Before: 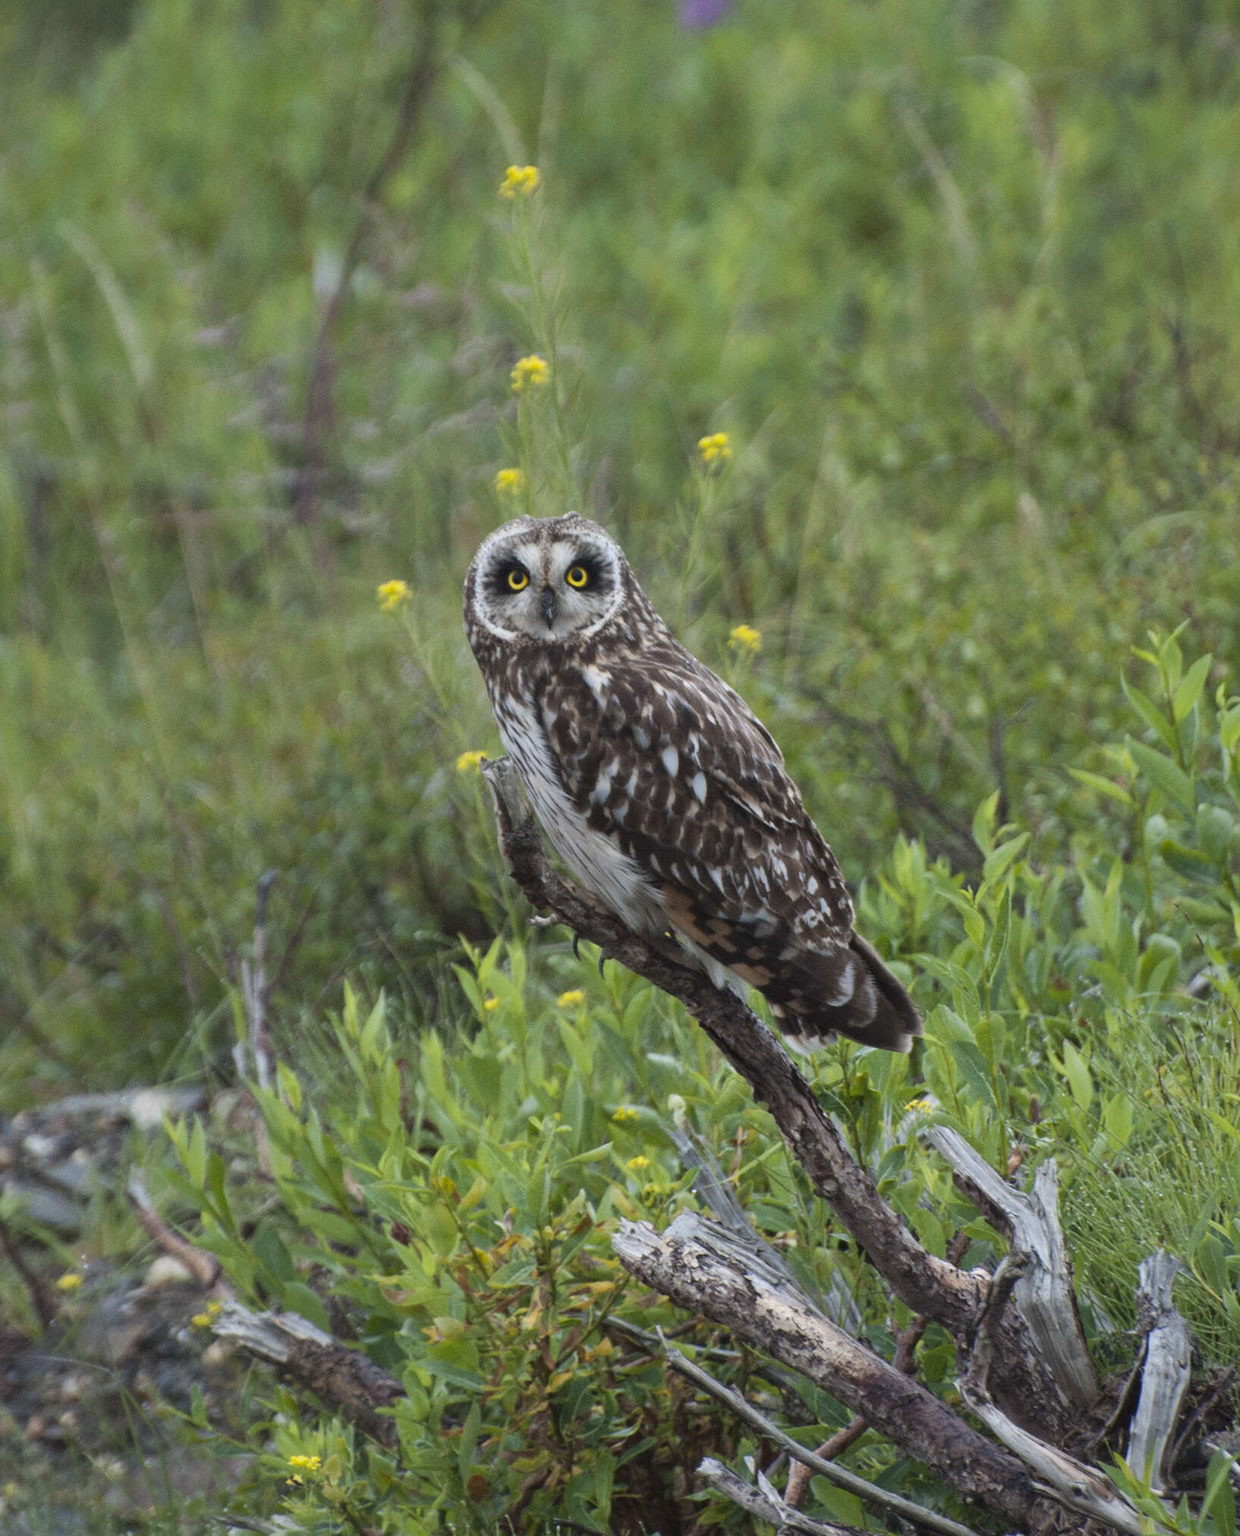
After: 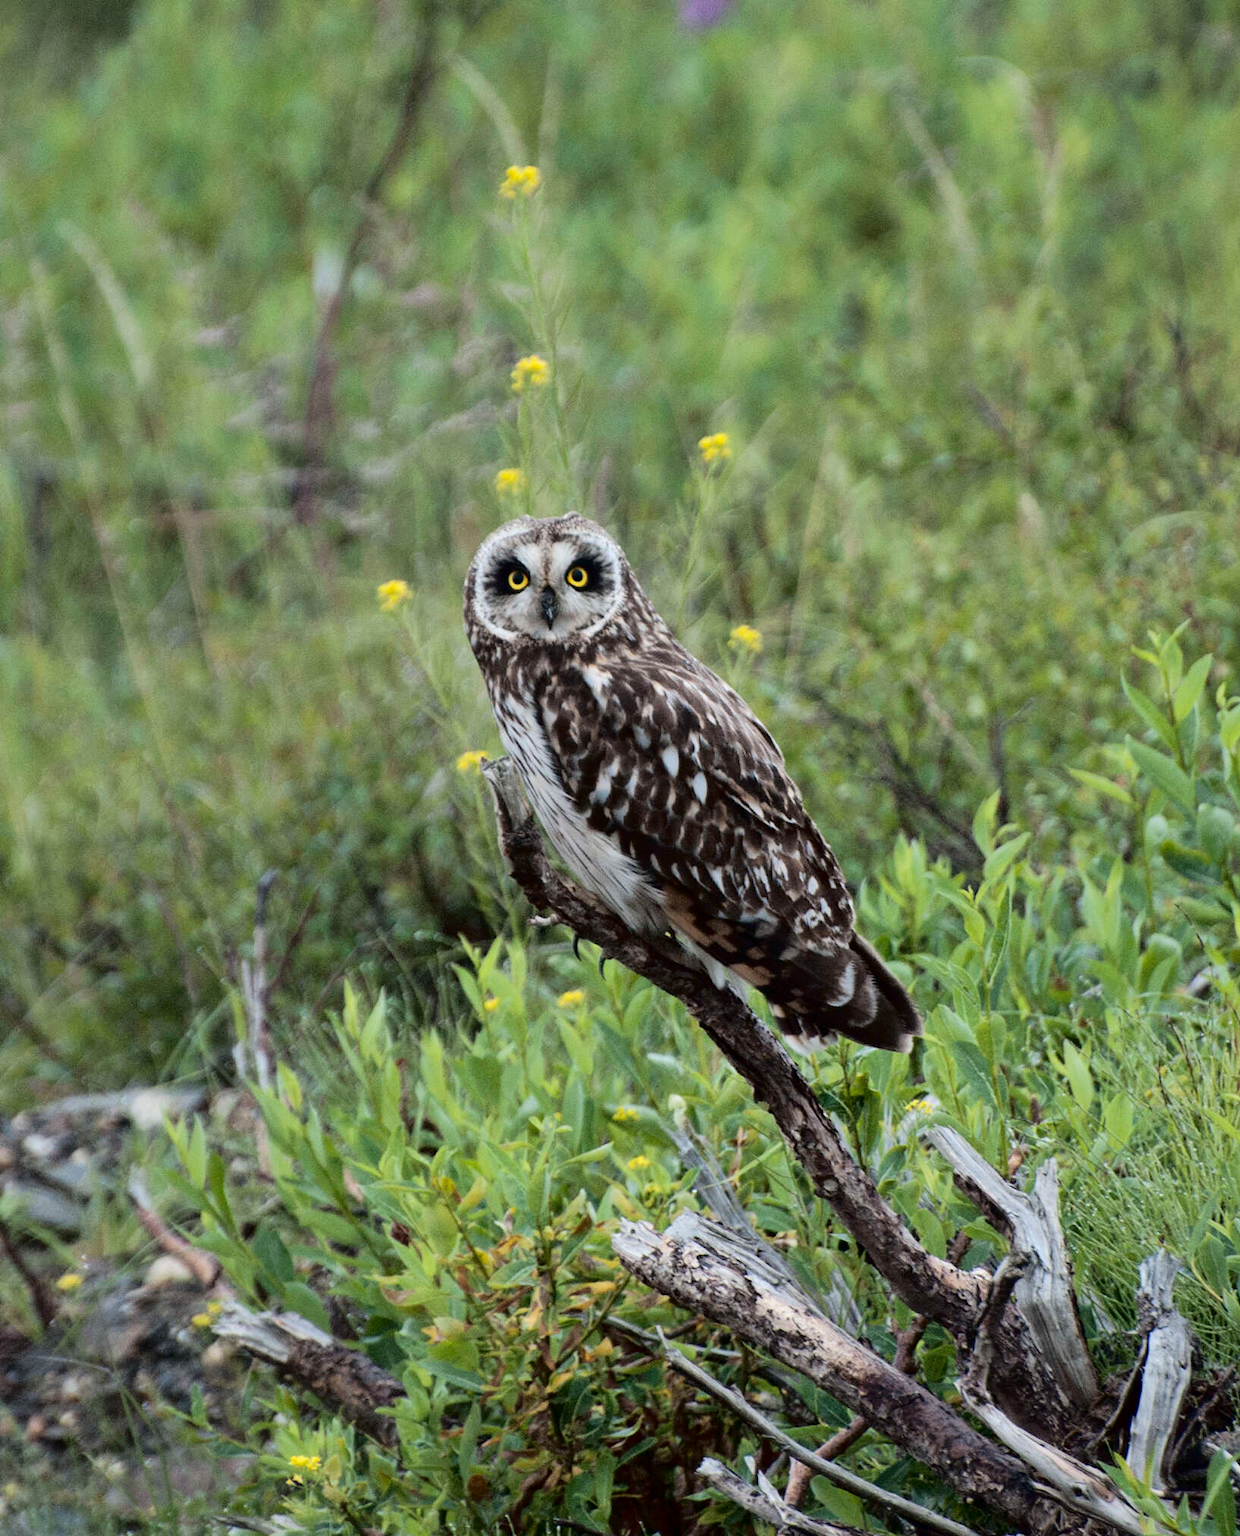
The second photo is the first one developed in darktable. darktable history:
exposure: exposure -0.069 EV, compensate highlight preservation false
tone curve: curves: ch0 [(0, 0) (0.003, 0) (0.011, 0.001) (0.025, 0.003) (0.044, 0.005) (0.069, 0.013) (0.1, 0.024) (0.136, 0.04) (0.177, 0.087) (0.224, 0.148) (0.277, 0.238) (0.335, 0.335) (0.399, 0.43) (0.468, 0.524) (0.543, 0.621) (0.623, 0.712) (0.709, 0.788) (0.801, 0.867) (0.898, 0.947) (1, 1)], color space Lab, independent channels, preserve colors none
